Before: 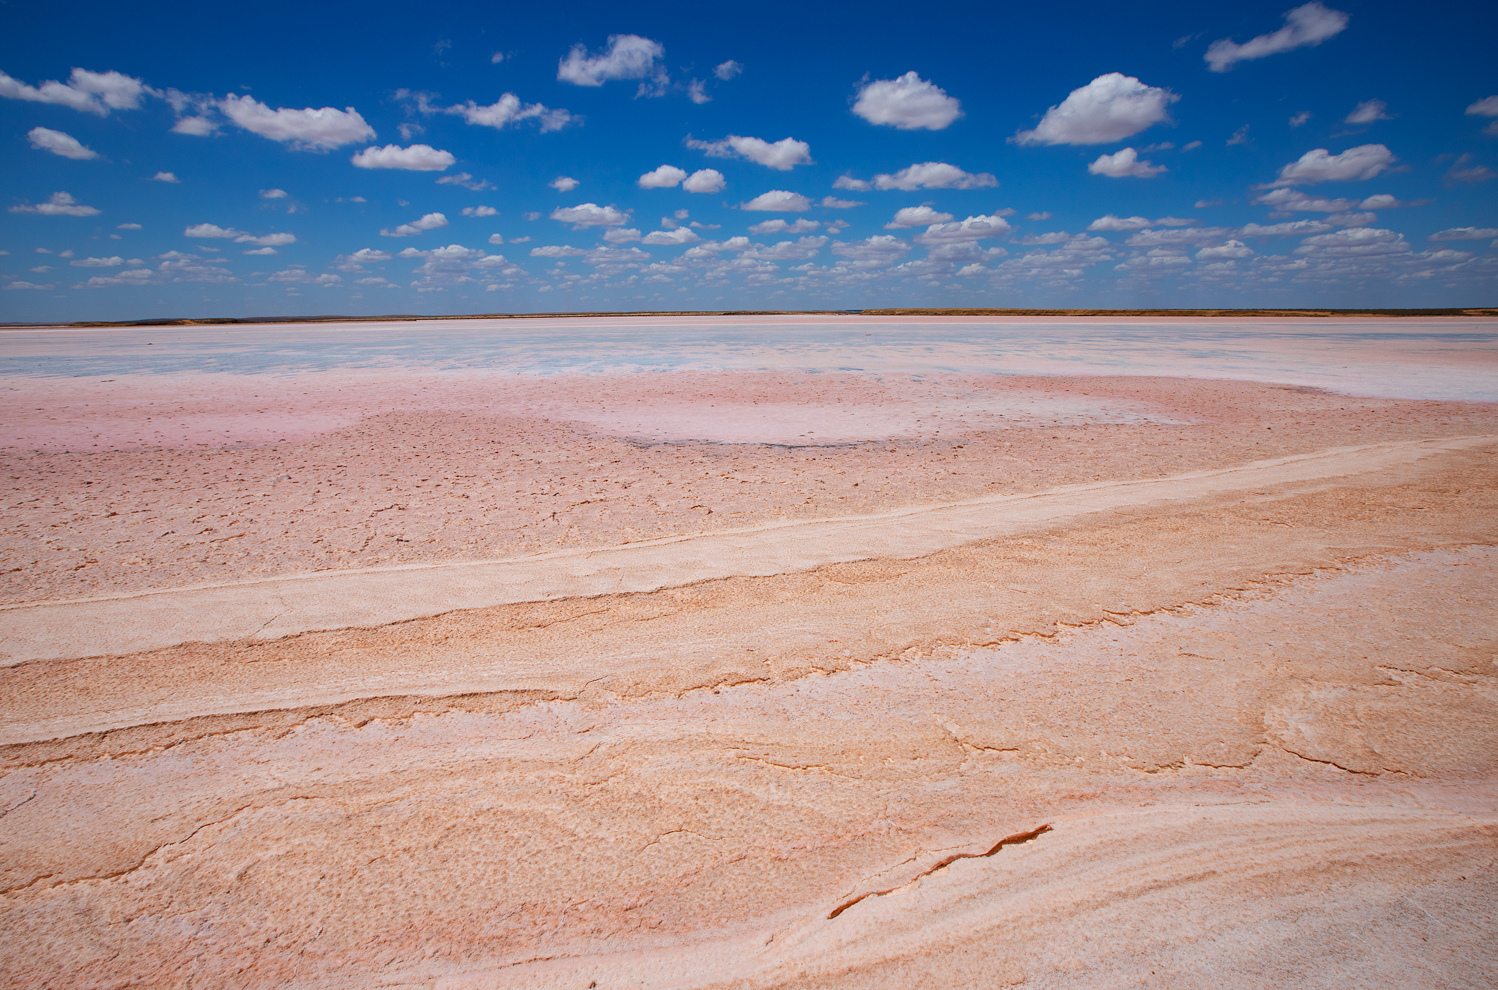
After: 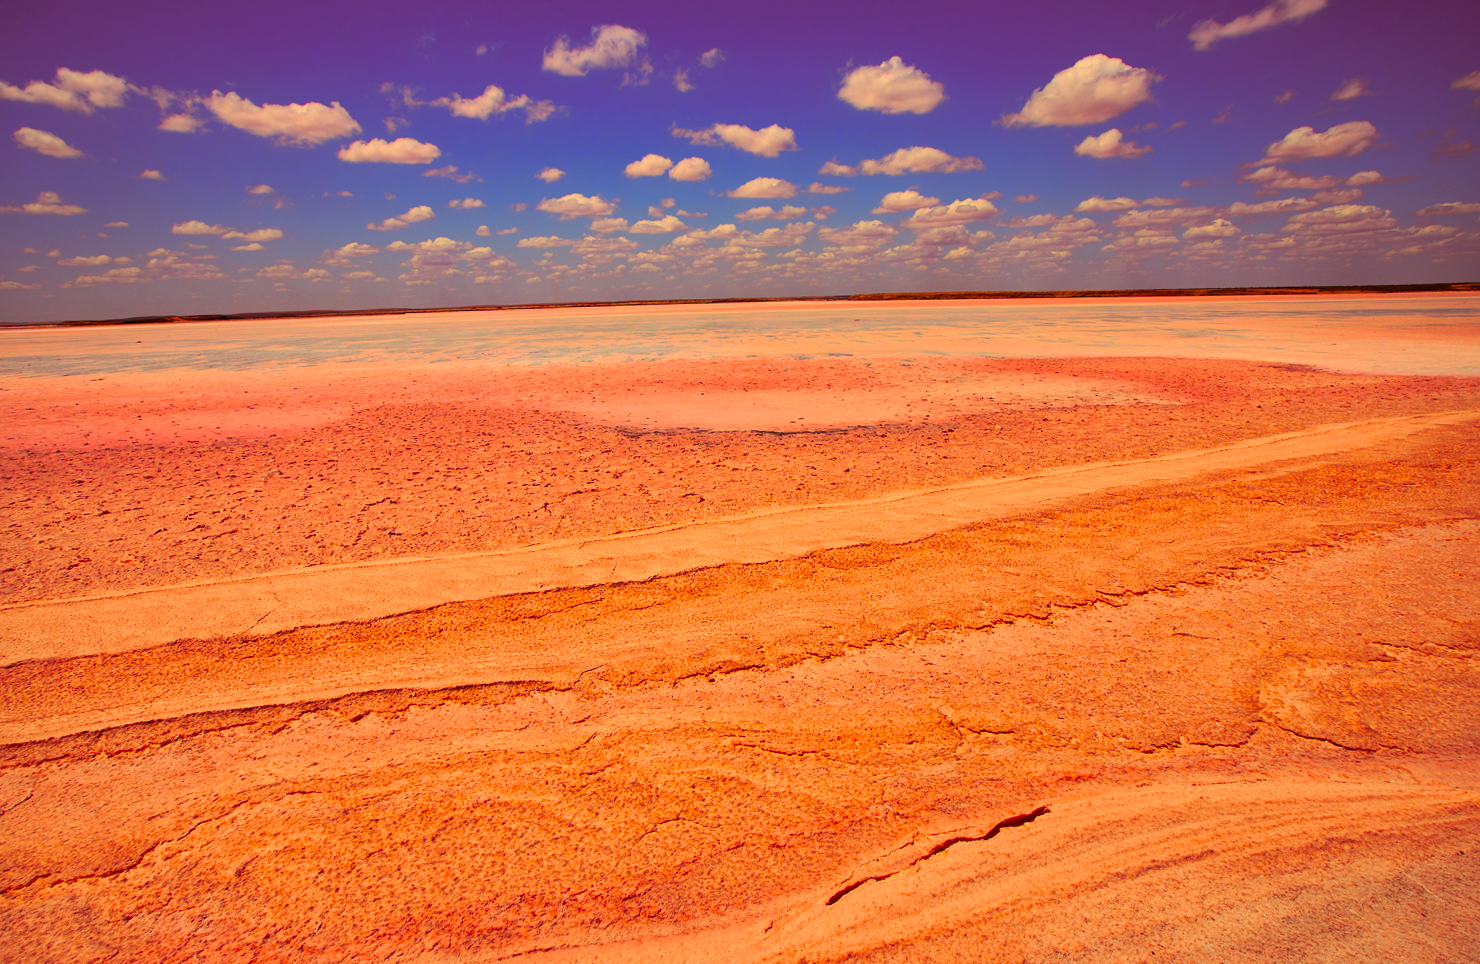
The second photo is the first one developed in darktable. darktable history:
color balance rgb: perceptual saturation grading › global saturation 20%, perceptual saturation grading › highlights -25%, perceptual saturation grading › shadows 50%
split-toning: on, module defaults
shadows and highlights: shadows 30.63, highlights -63.22, shadows color adjustment 98%, highlights color adjustment 58.61%, soften with gaussian
tone curve: curves: ch0 [(0, 0.023) (0.217, 0.19) (0.754, 0.801) (1, 0.977)]; ch1 [(0, 0) (0.392, 0.398) (0.5, 0.5) (0.521, 0.528) (0.56, 0.577) (1, 1)]; ch2 [(0, 0) (0.5, 0.5) (0.579, 0.561) (0.65, 0.657) (1, 1)], color space Lab, independent channels, preserve colors none
tone equalizer: on, module defaults
color correction: highlights a* 10.44, highlights b* 30.04, shadows a* 2.73, shadows b* 17.51, saturation 1.72
rotate and perspective: rotation -1°, crop left 0.011, crop right 0.989, crop top 0.025, crop bottom 0.975
